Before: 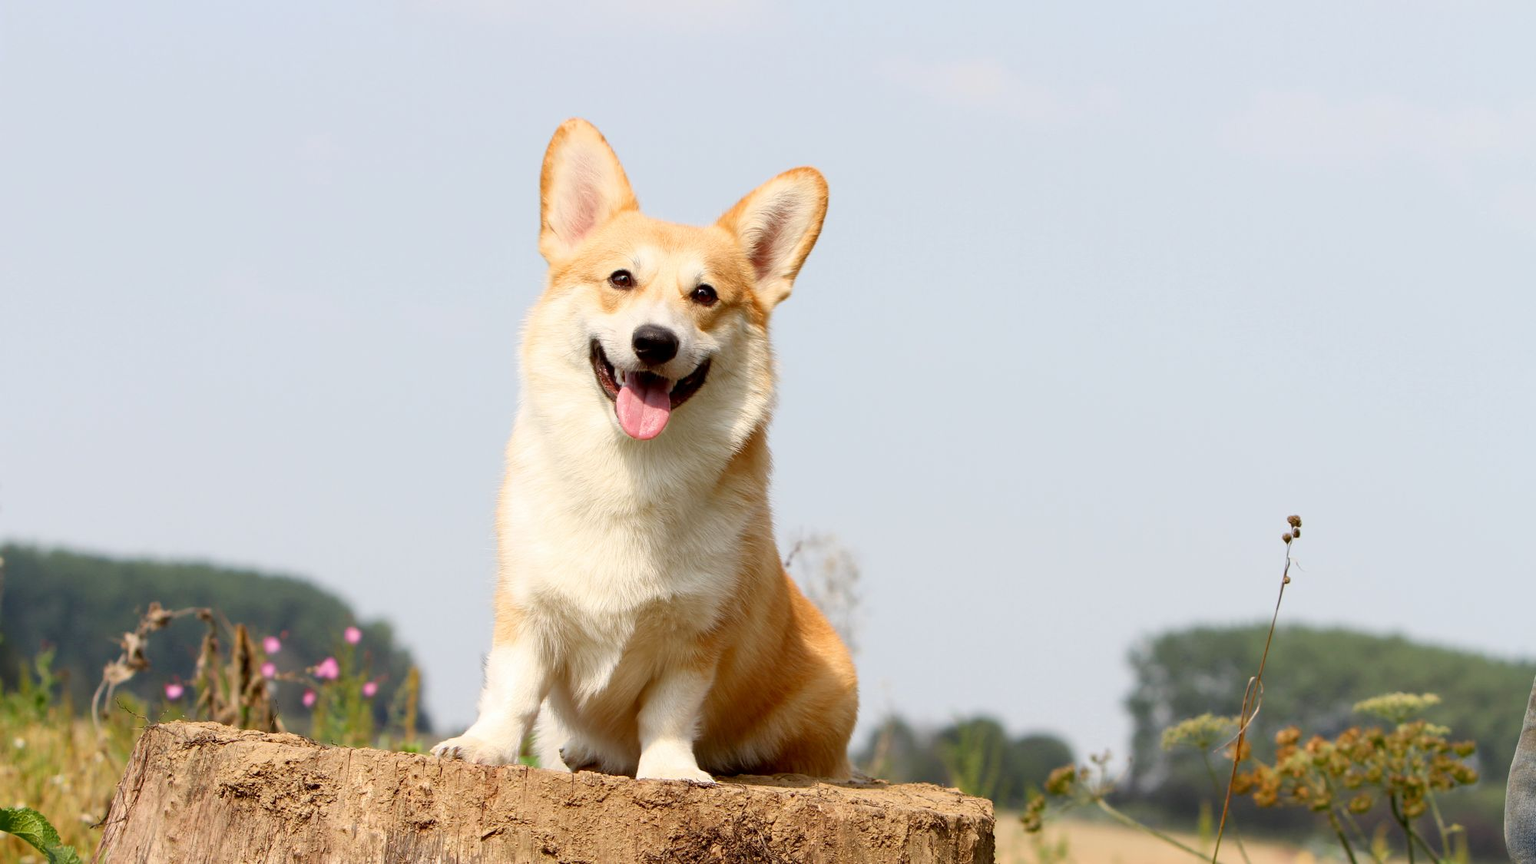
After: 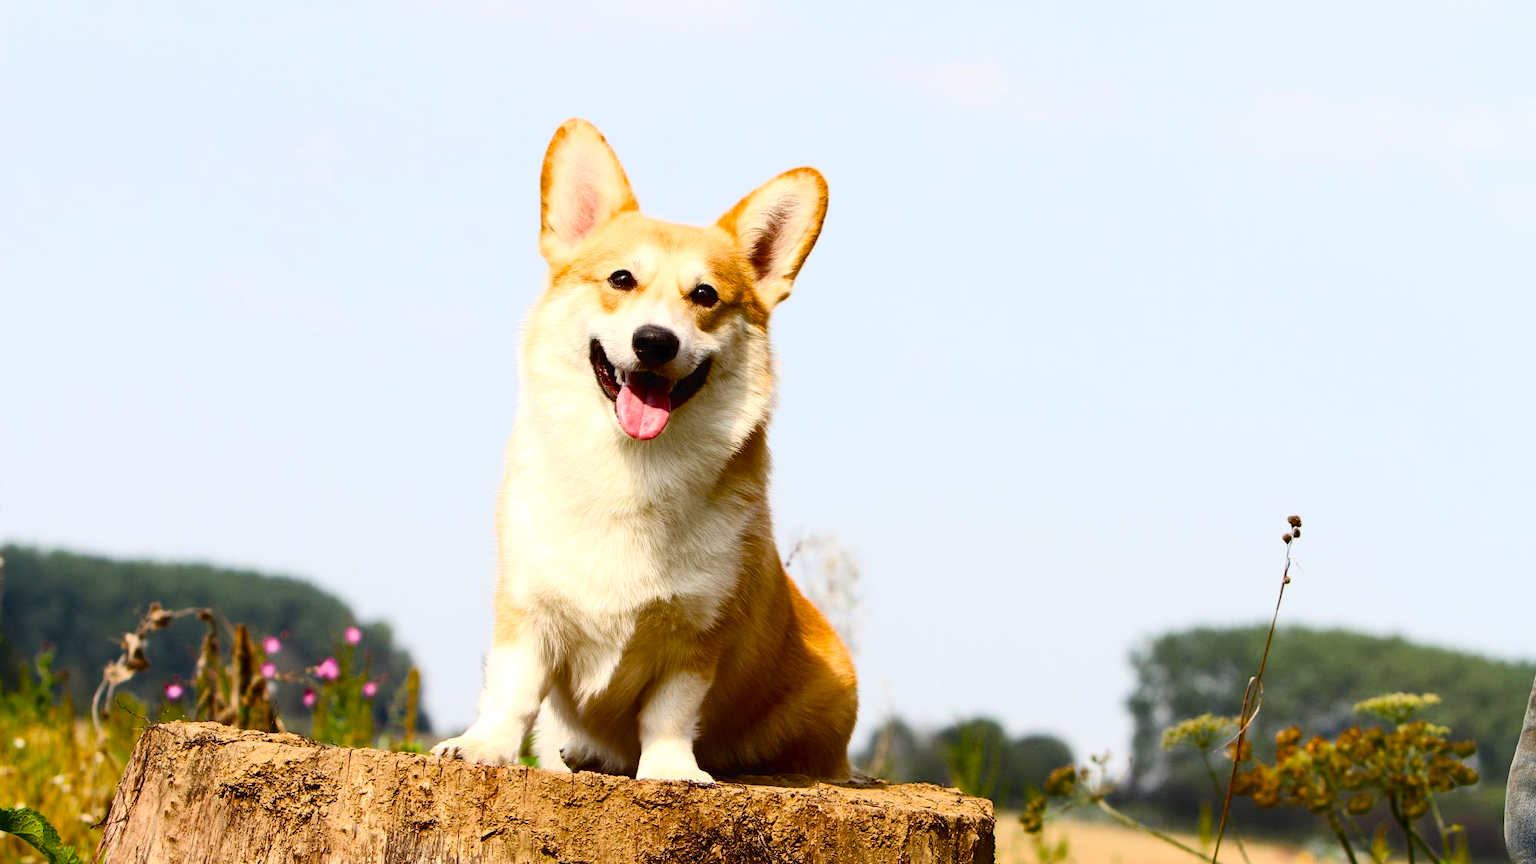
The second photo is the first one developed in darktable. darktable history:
tone curve: curves: ch0 [(0, 0) (0.003, 0.025) (0.011, 0.025) (0.025, 0.025) (0.044, 0.026) (0.069, 0.033) (0.1, 0.053) (0.136, 0.078) (0.177, 0.108) (0.224, 0.153) (0.277, 0.213) (0.335, 0.286) (0.399, 0.372) (0.468, 0.467) (0.543, 0.565) (0.623, 0.675) (0.709, 0.775) (0.801, 0.863) (0.898, 0.936) (1, 1)], color space Lab, independent channels, preserve colors none
color balance rgb: perceptual saturation grading › global saturation 30.375%, perceptual brilliance grading › highlights 10.499%, perceptual brilliance grading › shadows -11.653%, saturation formula JzAzBz (2021)
